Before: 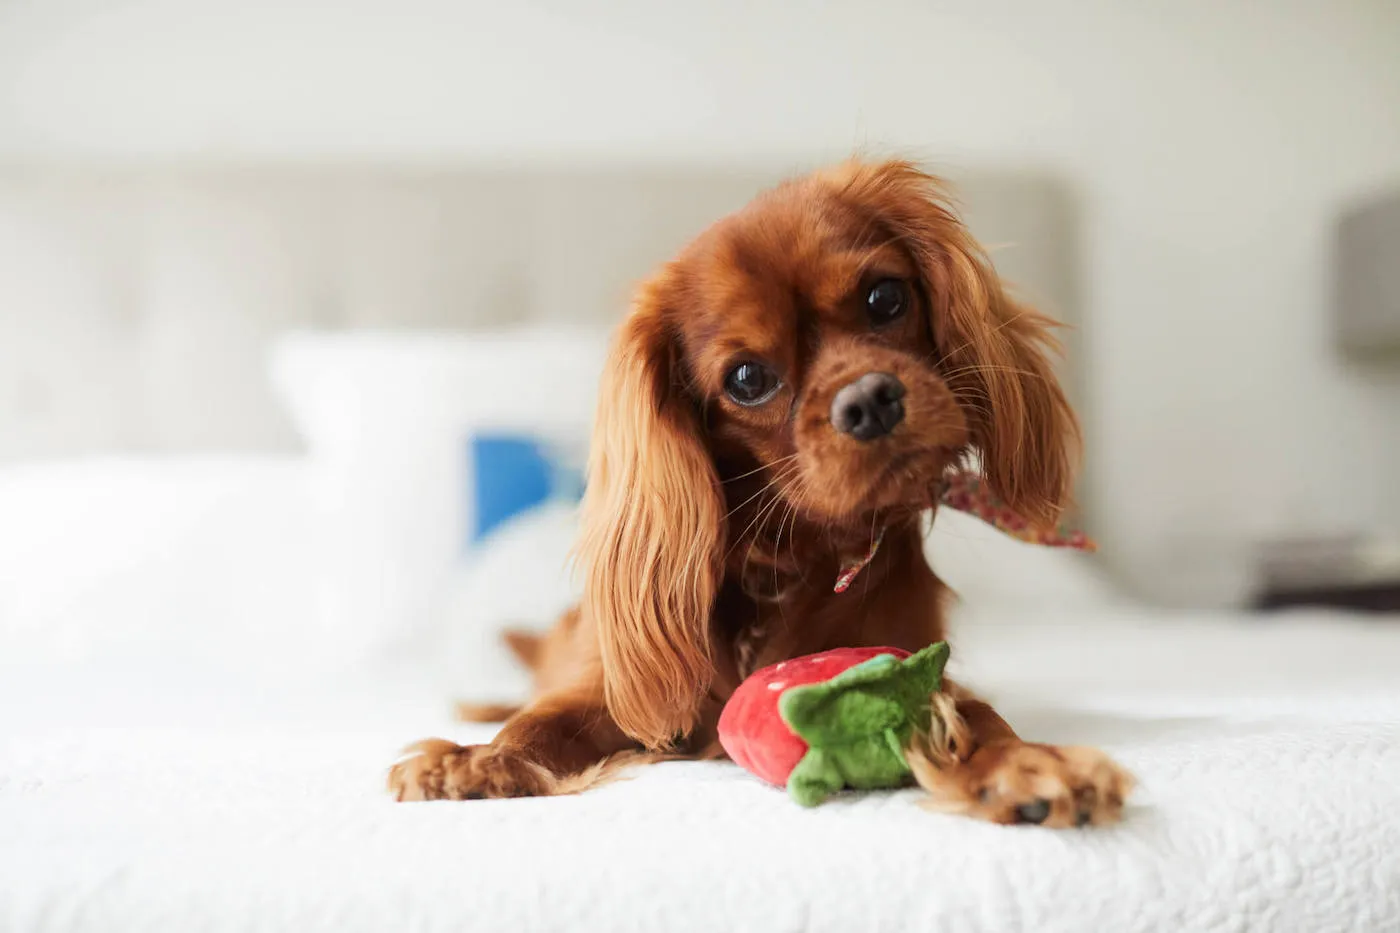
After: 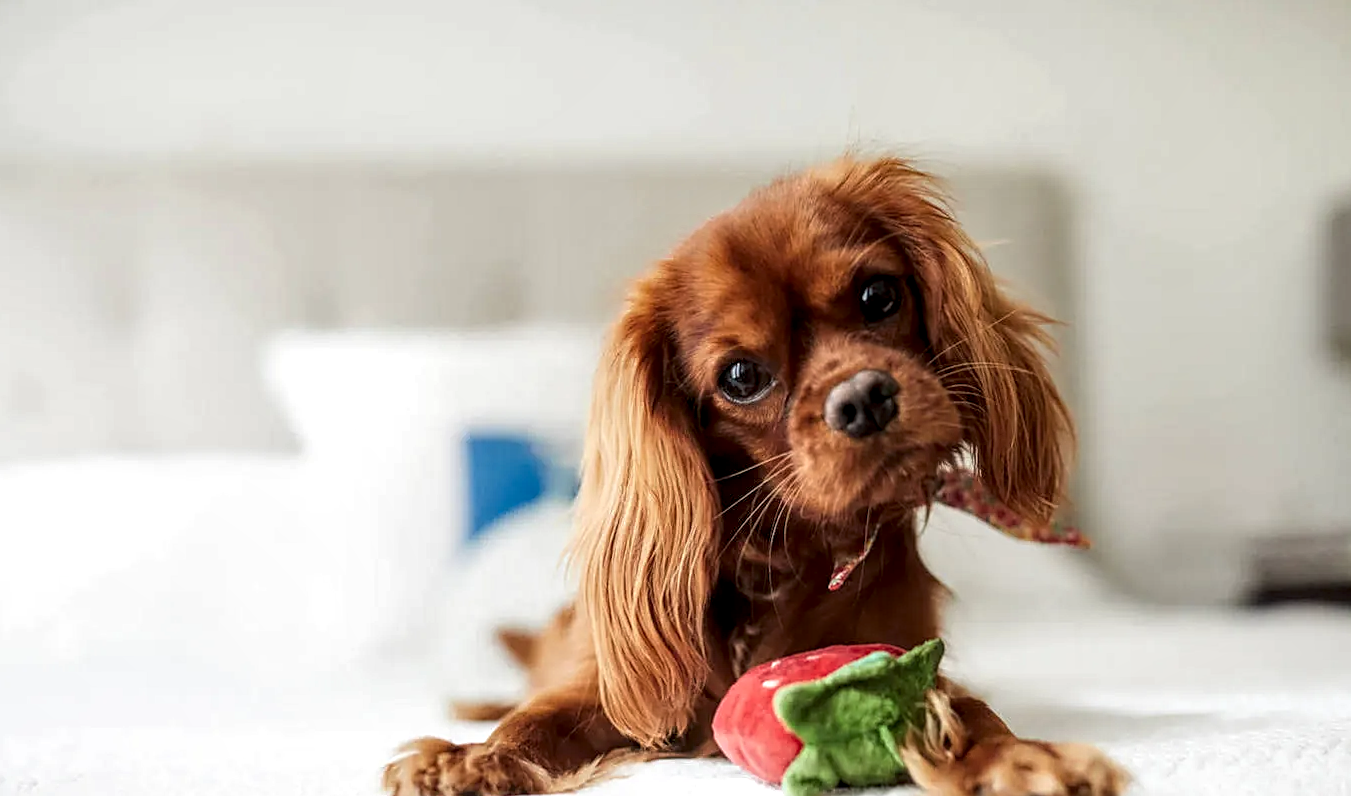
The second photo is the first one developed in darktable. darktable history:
crop and rotate: angle 0.17°, left 0.243%, right 2.829%, bottom 14.264%
local contrast: detail 153%
sharpen: on, module defaults
